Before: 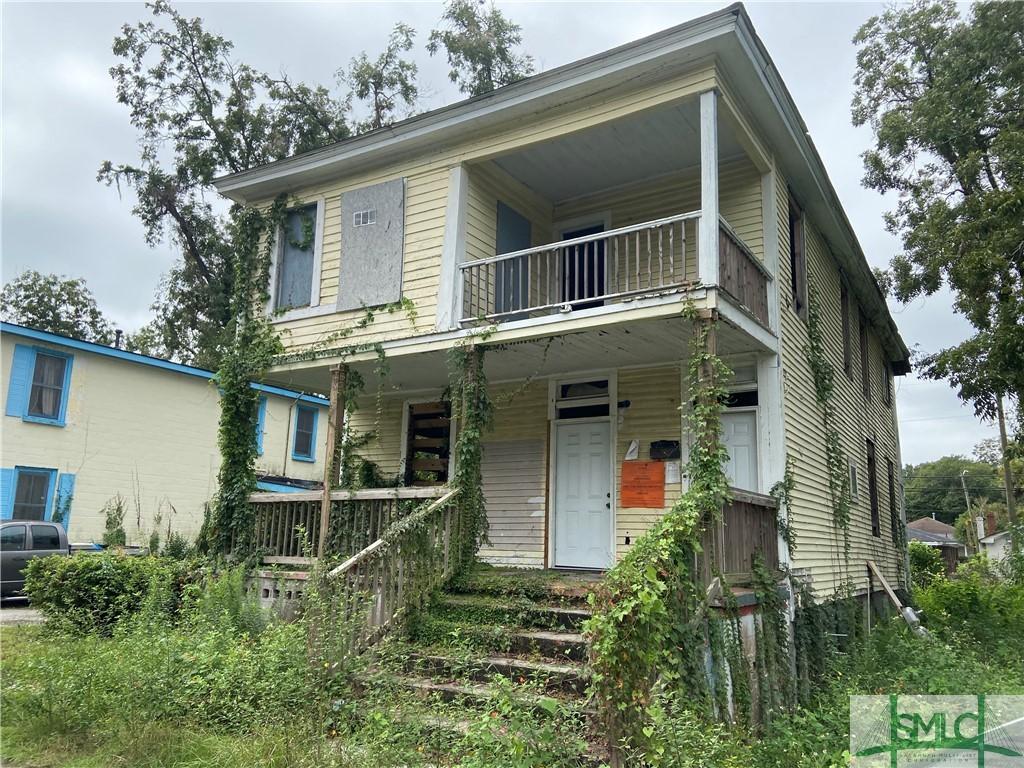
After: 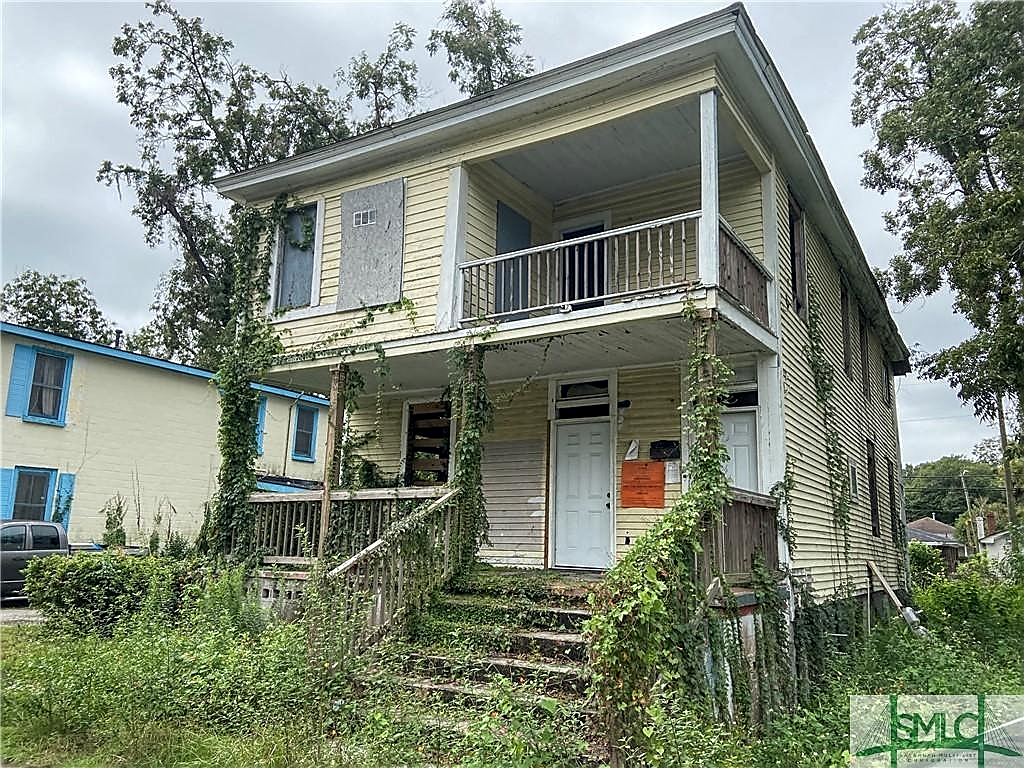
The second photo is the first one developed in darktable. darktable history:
sharpen: radius 1.381, amount 1.267, threshold 0.818
local contrast: detail 130%
